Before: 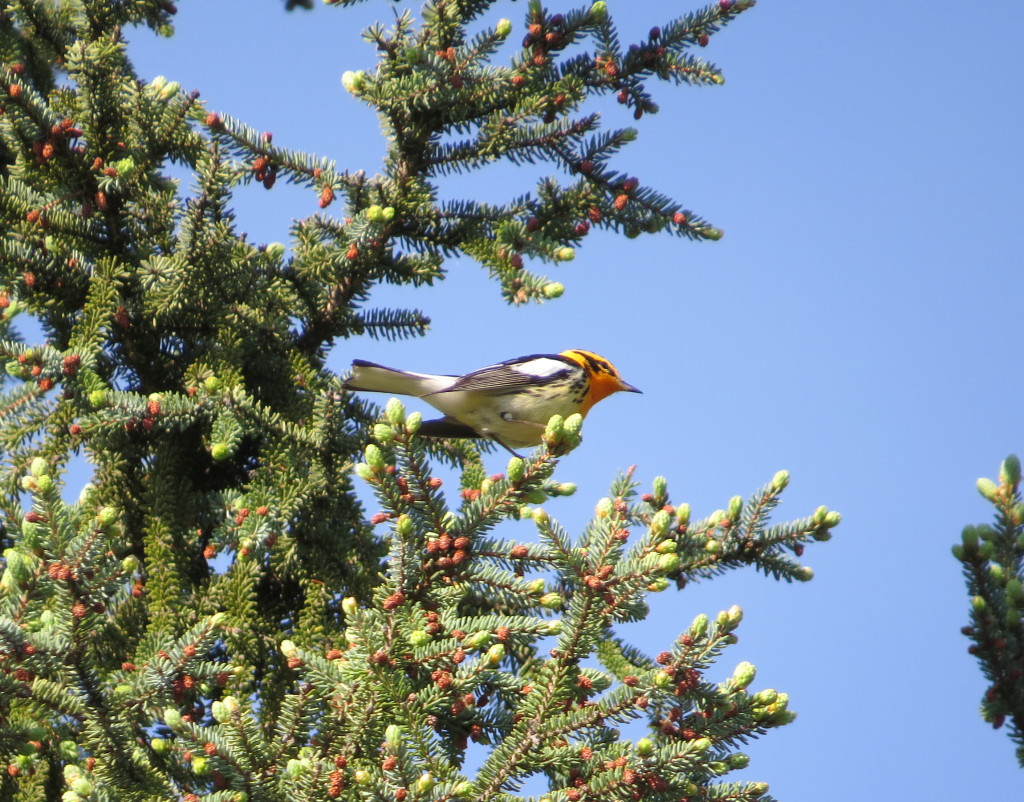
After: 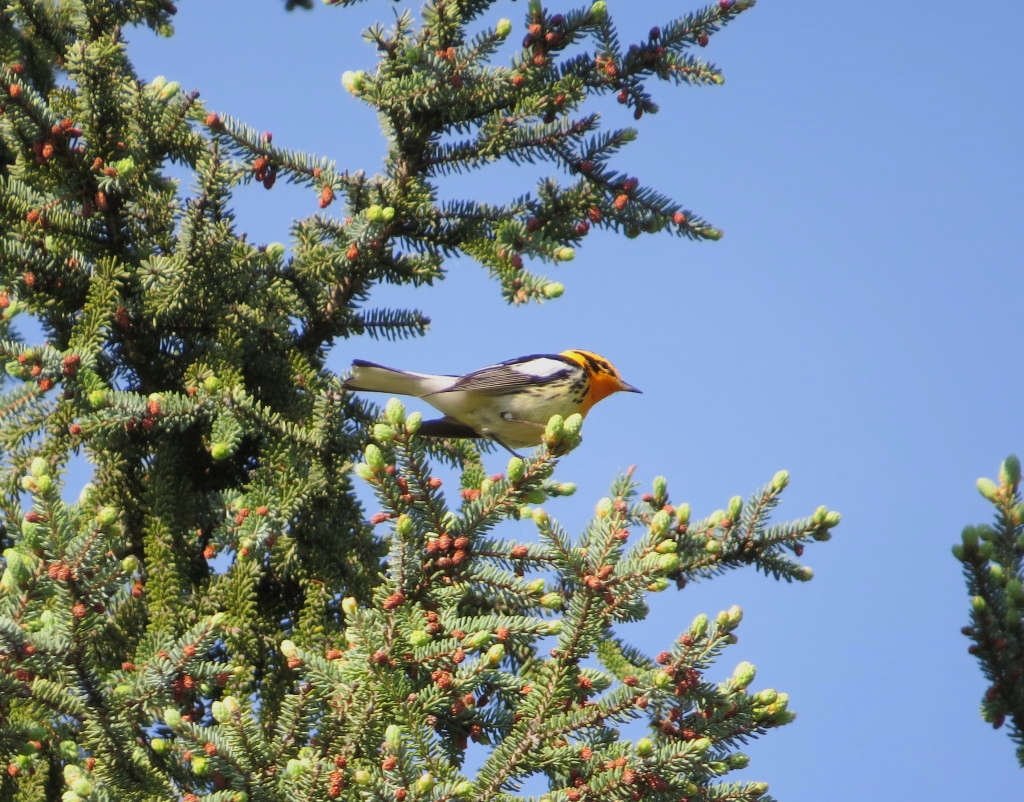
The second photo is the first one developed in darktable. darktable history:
tone equalizer: -8 EV -0.001 EV, -7 EV 0.004 EV, -6 EV -0.012 EV, -5 EV 0.013 EV, -4 EV -0.017 EV, -3 EV 0.036 EV, -2 EV -0.078 EV, -1 EV -0.293 EV, +0 EV -0.59 EV, edges refinement/feathering 500, mask exposure compensation -1.57 EV, preserve details no
exposure: compensate exposure bias true, compensate highlight preservation false
